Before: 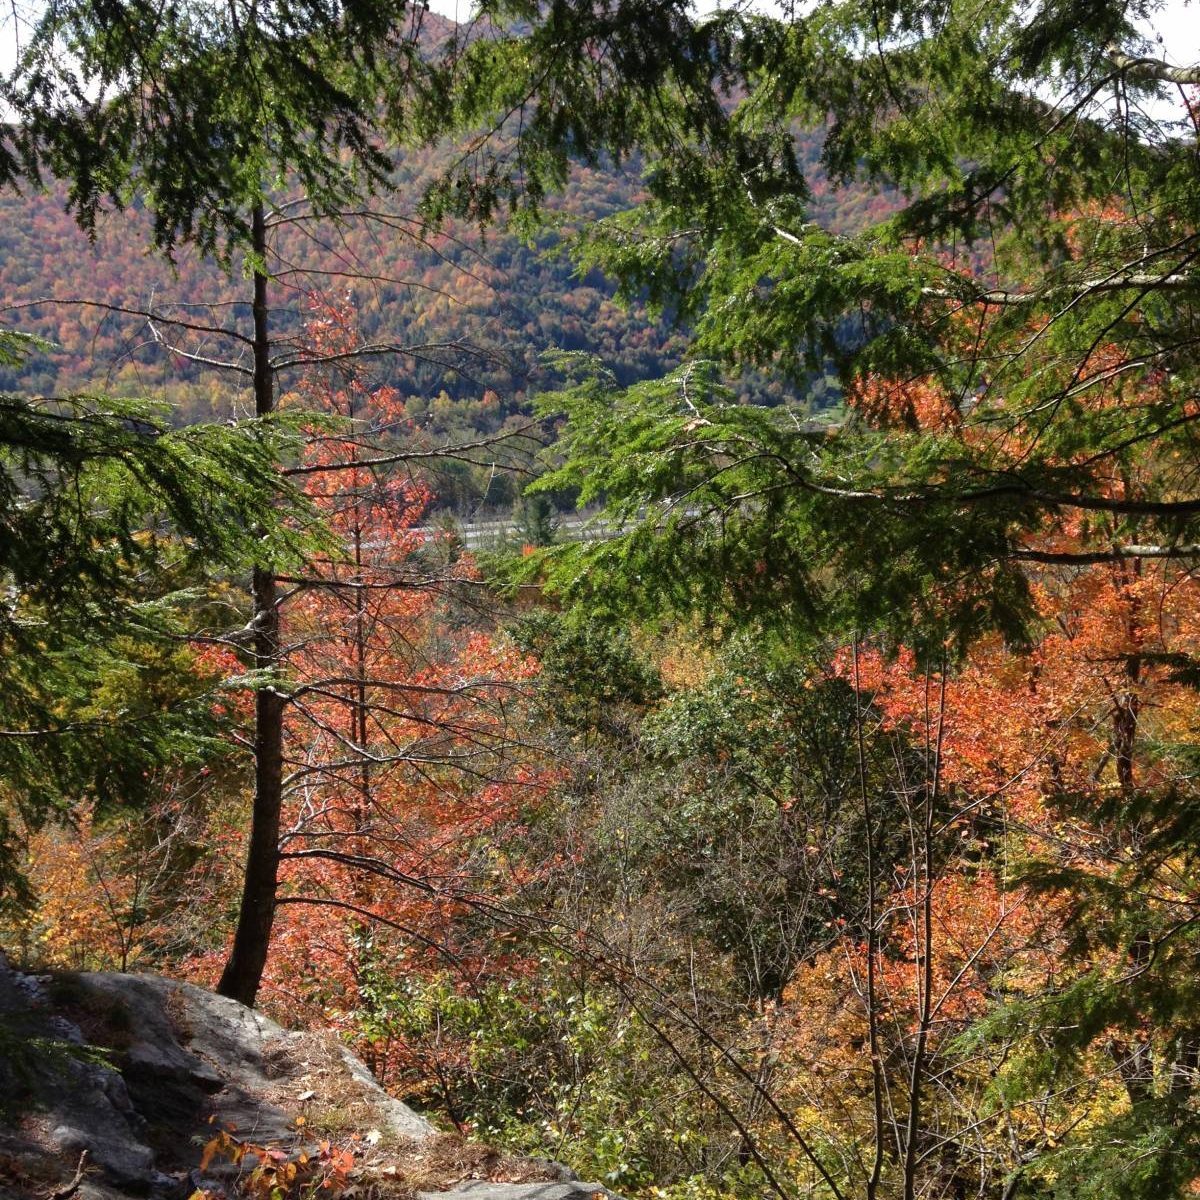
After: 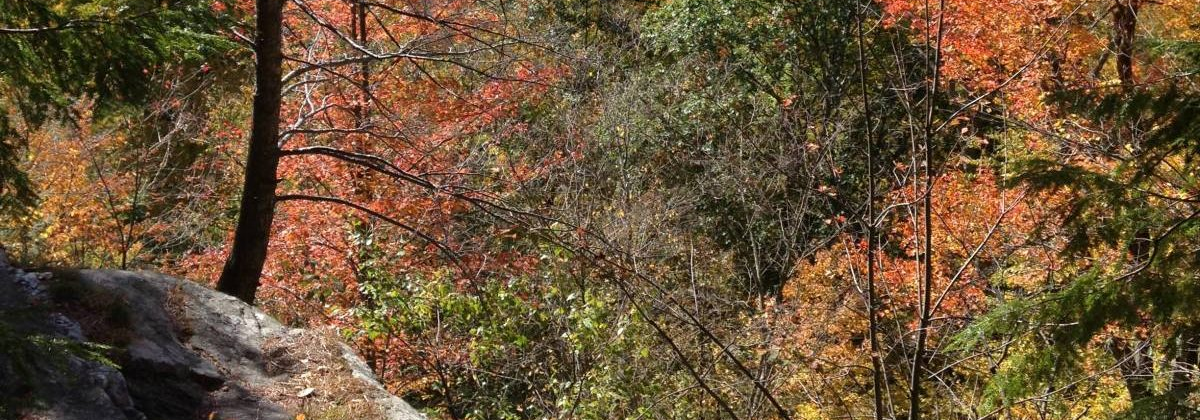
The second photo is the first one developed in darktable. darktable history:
crop and rotate: top 58.589%, bottom 6.392%
tone equalizer: edges refinement/feathering 500, mask exposure compensation -1.57 EV, preserve details no
